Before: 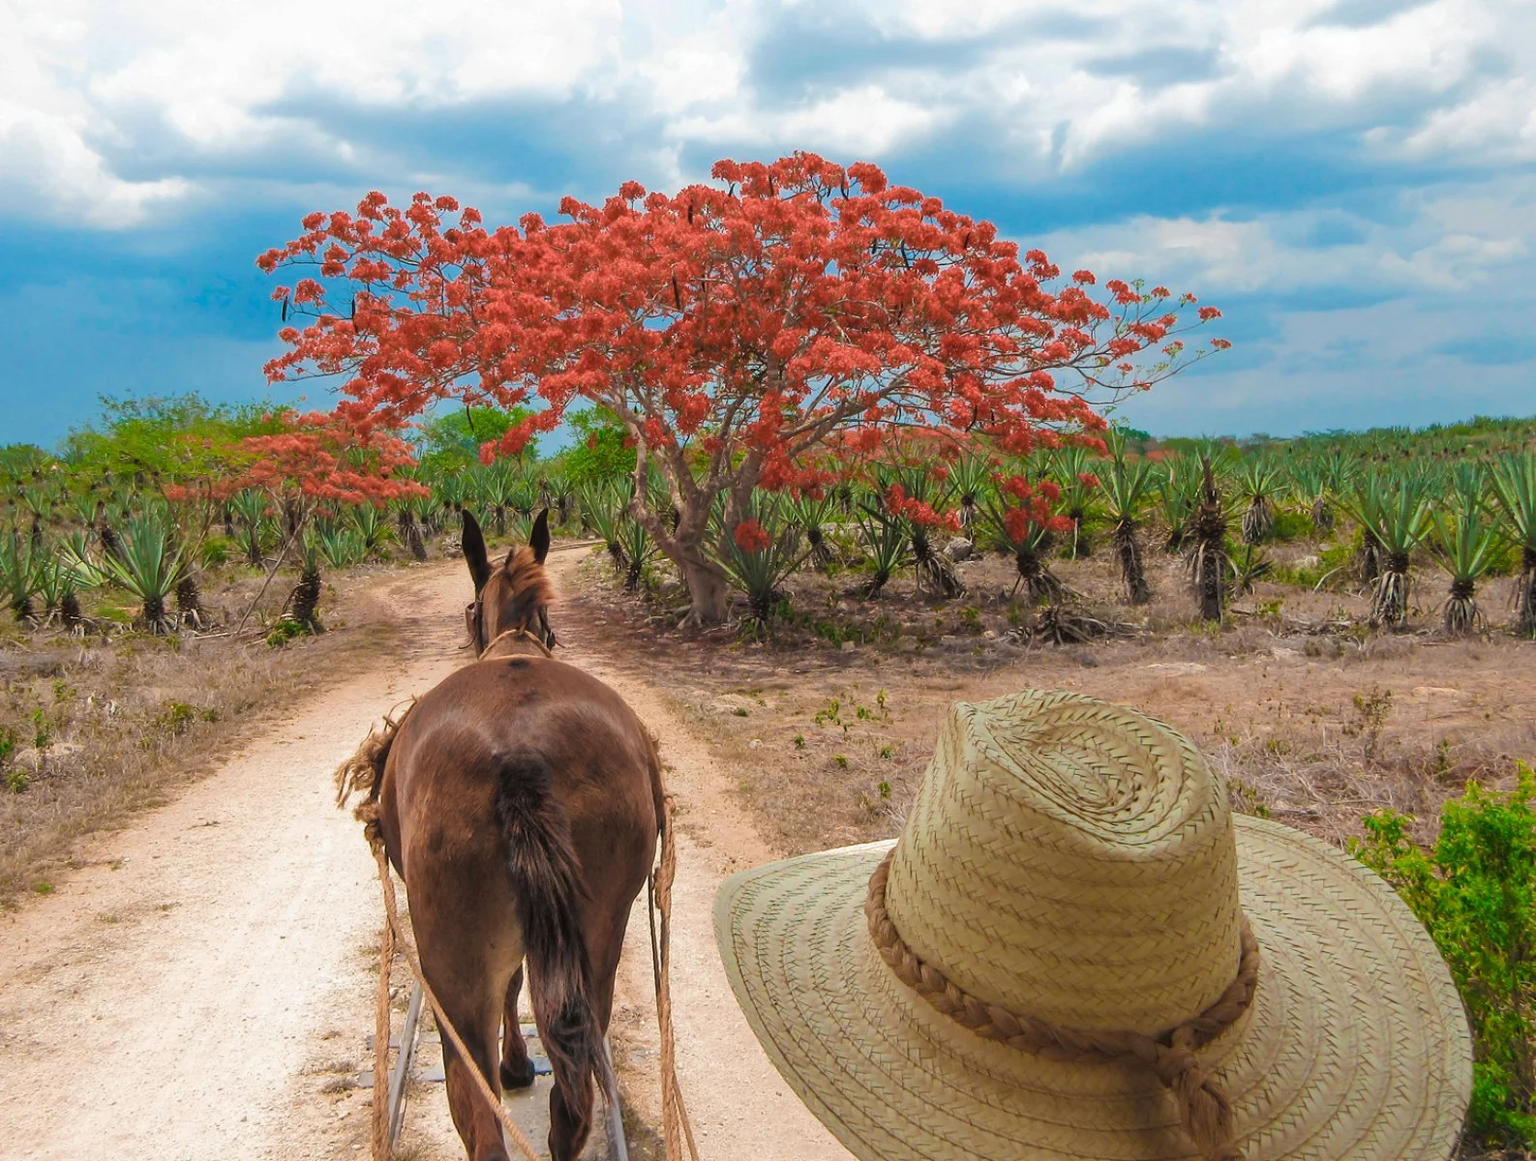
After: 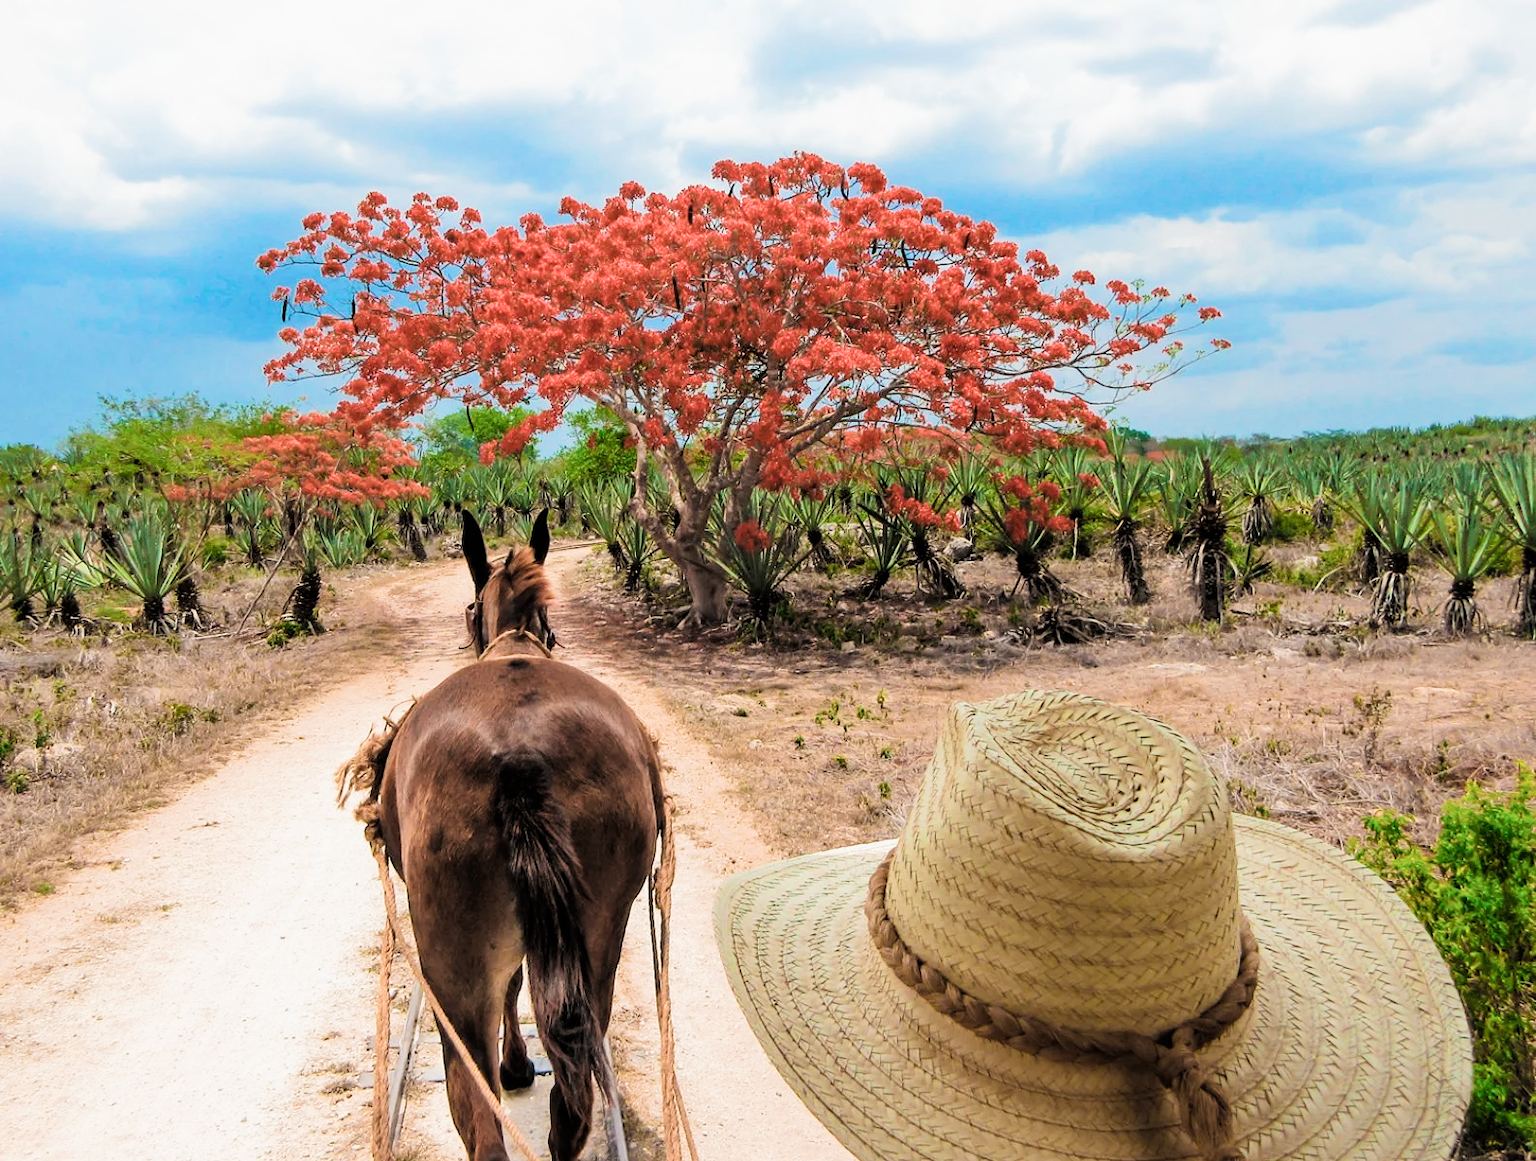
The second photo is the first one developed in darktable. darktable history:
exposure: exposure 0.496 EV, compensate highlight preservation false
filmic rgb: black relative exposure -5.04 EV, white relative exposure 3.49 EV, threshold 5.99 EV, hardness 3.18, contrast 1.496, highlights saturation mix -49.07%, enable highlight reconstruction true
